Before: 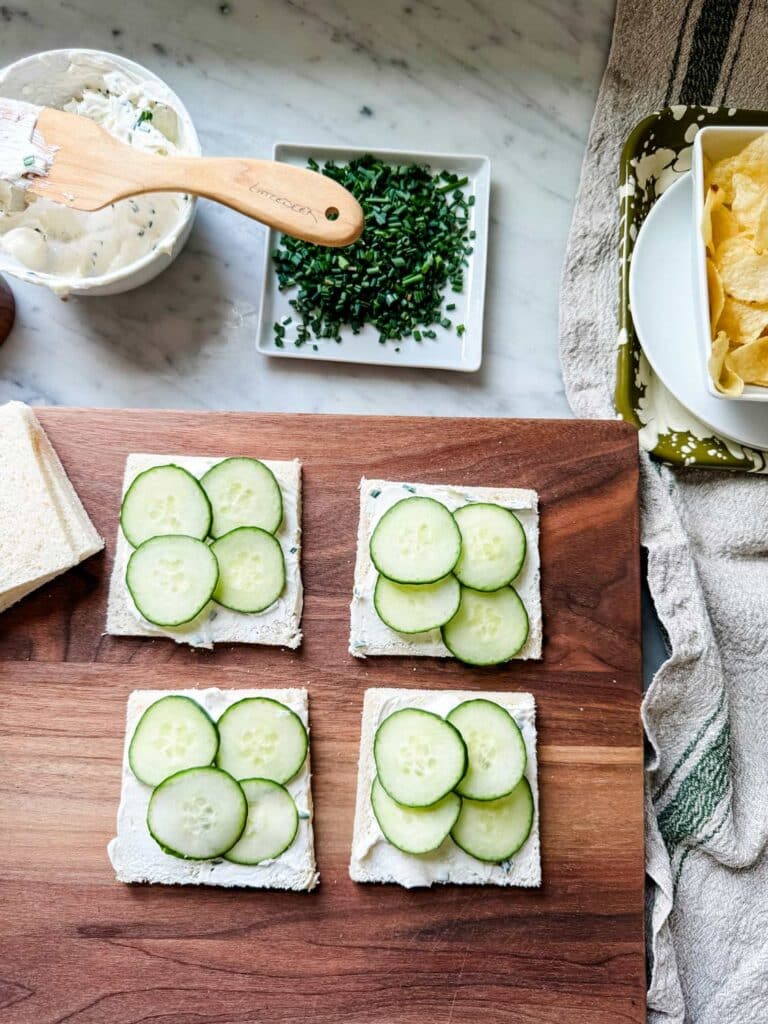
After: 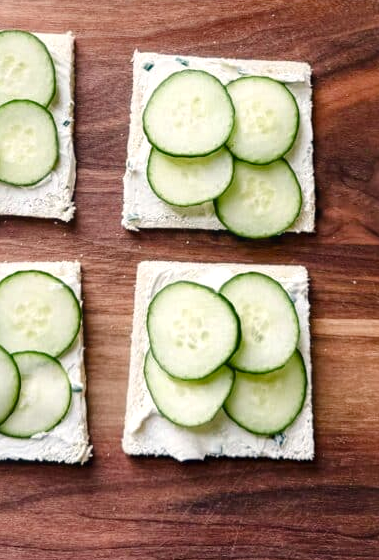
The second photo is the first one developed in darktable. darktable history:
color balance rgb: shadows lift › chroma 2%, shadows lift › hue 250°, power › hue 326.4°, highlights gain › chroma 2%, highlights gain › hue 64.8°, global offset › luminance 0.5%, global offset › hue 58.8°, perceptual saturation grading › highlights -25%, perceptual saturation grading › shadows 30%, global vibrance 15%
crop: left 29.672%, top 41.786%, right 20.851%, bottom 3.487%
local contrast: mode bilateral grid, contrast 20, coarseness 50, detail 159%, midtone range 0.2
